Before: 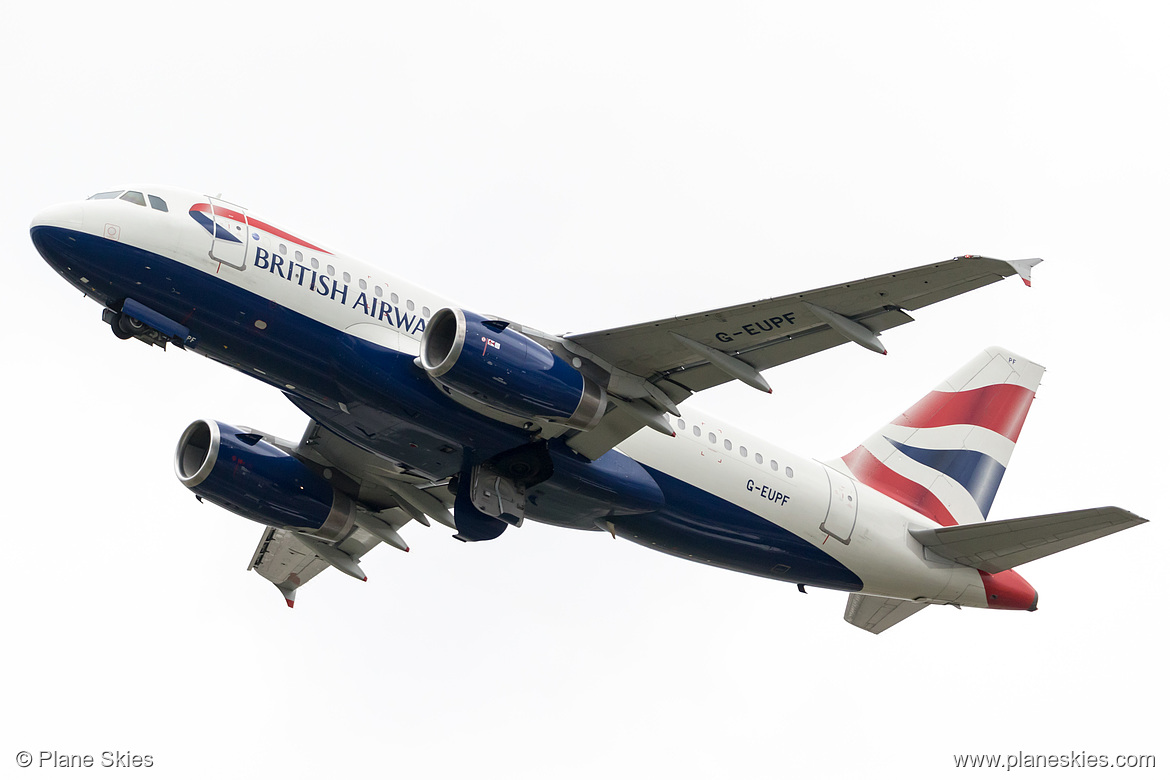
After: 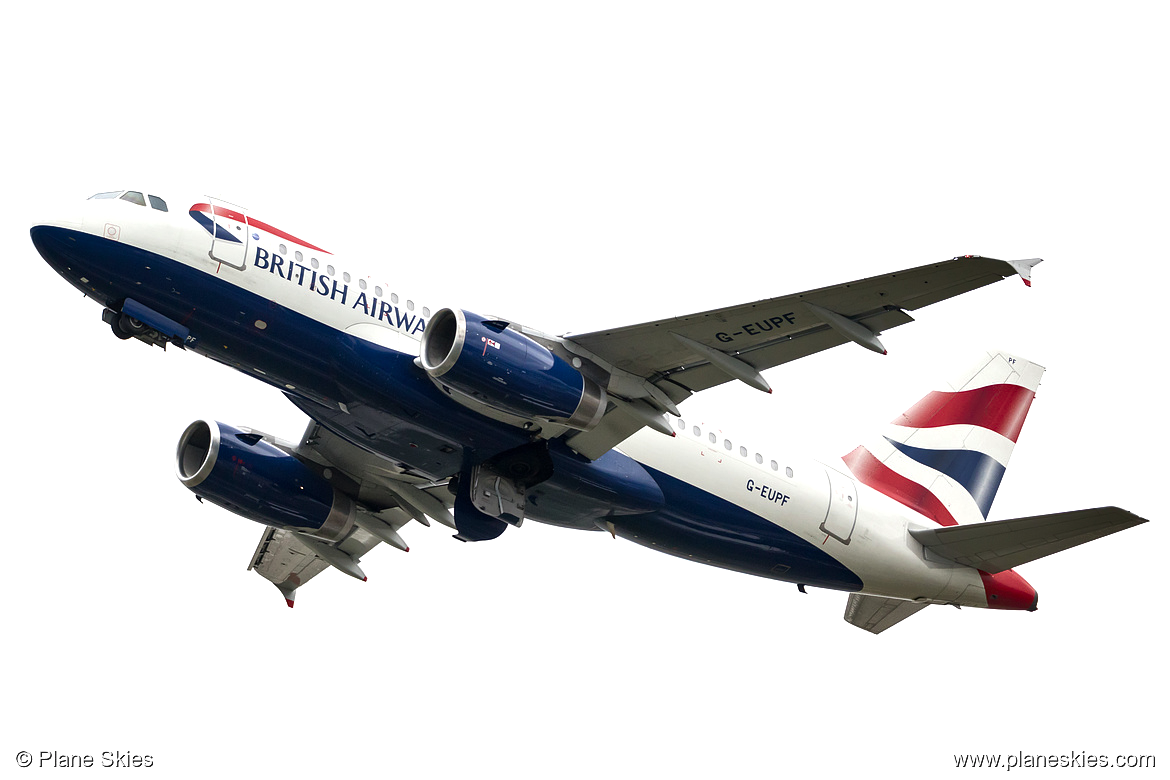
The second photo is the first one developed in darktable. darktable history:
tone equalizer: -8 EV -0.407 EV, -7 EV -0.411 EV, -6 EV -0.294 EV, -5 EV -0.26 EV, -3 EV 0.238 EV, -2 EV 0.313 EV, -1 EV 0.372 EV, +0 EV 0.421 EV
shadows and highlights: shadows 20.93, highlights -37.38, soften with gaussian
